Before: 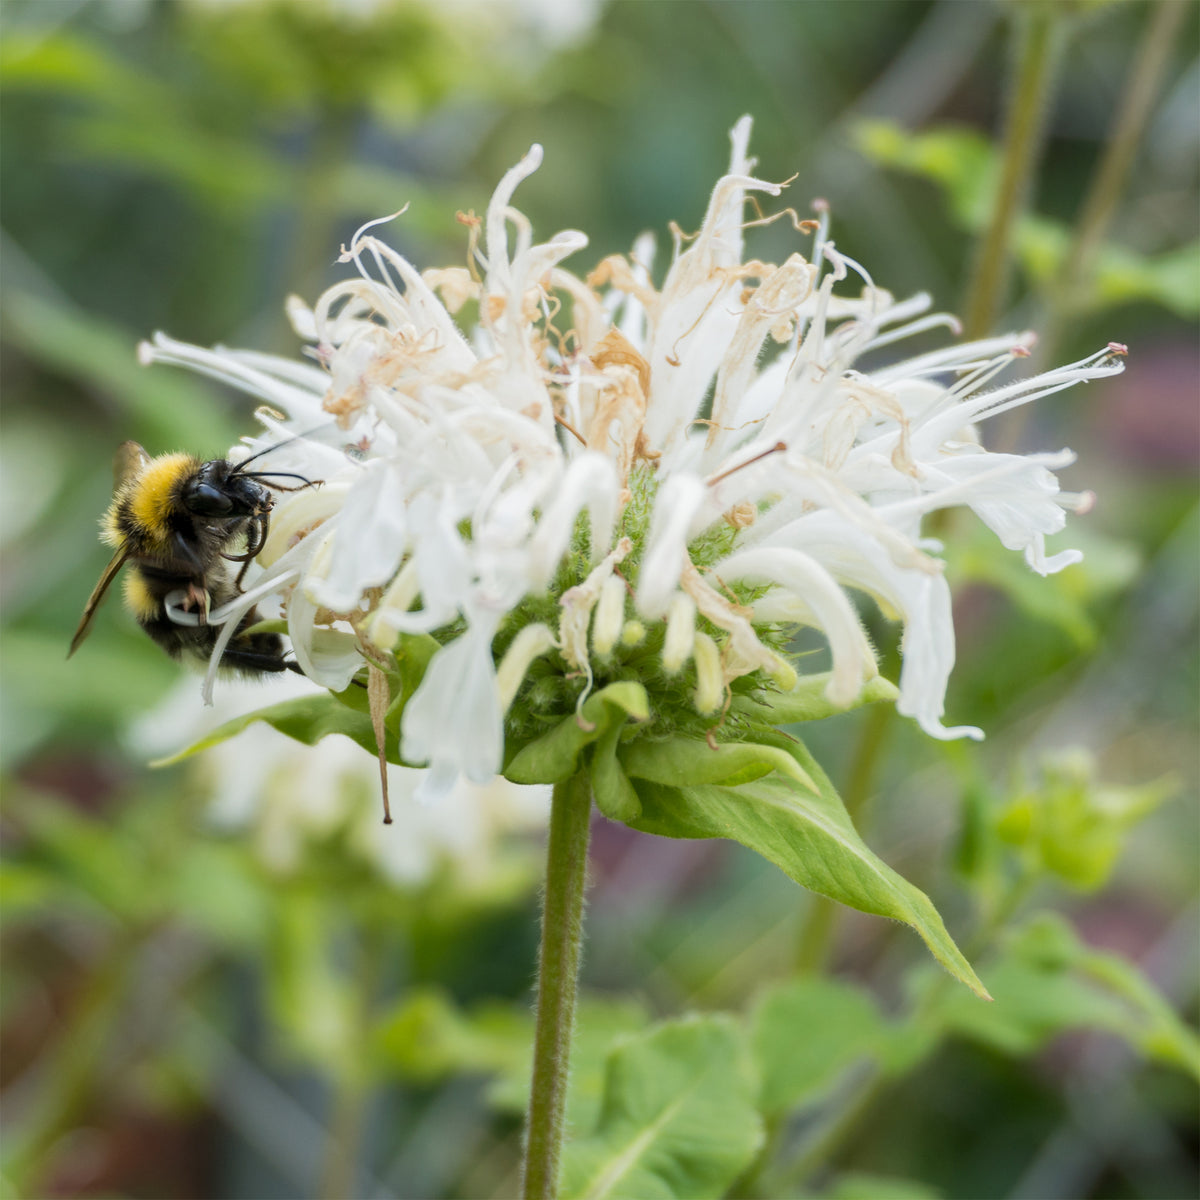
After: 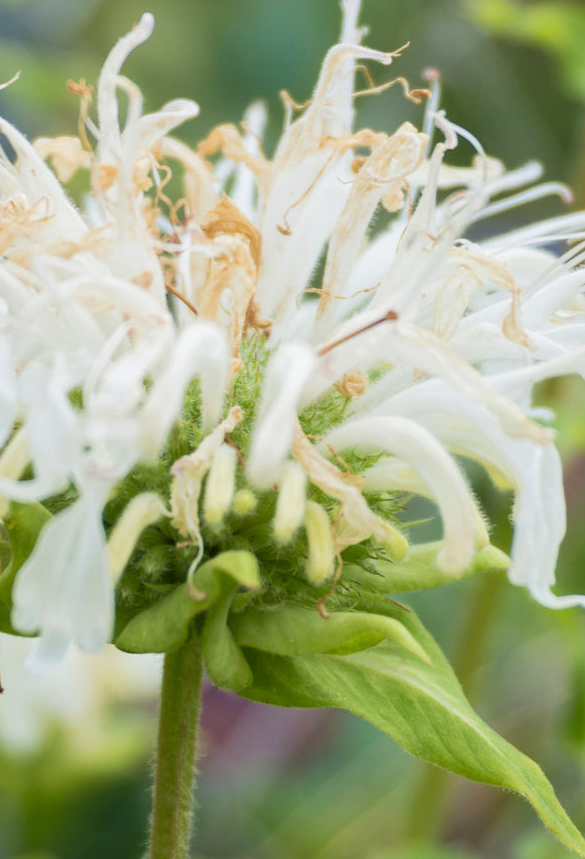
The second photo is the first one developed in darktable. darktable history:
velvia: on, module defaults
crop: left 32.448%, top 10.999%, right 18.787%, bottom 17.409%
